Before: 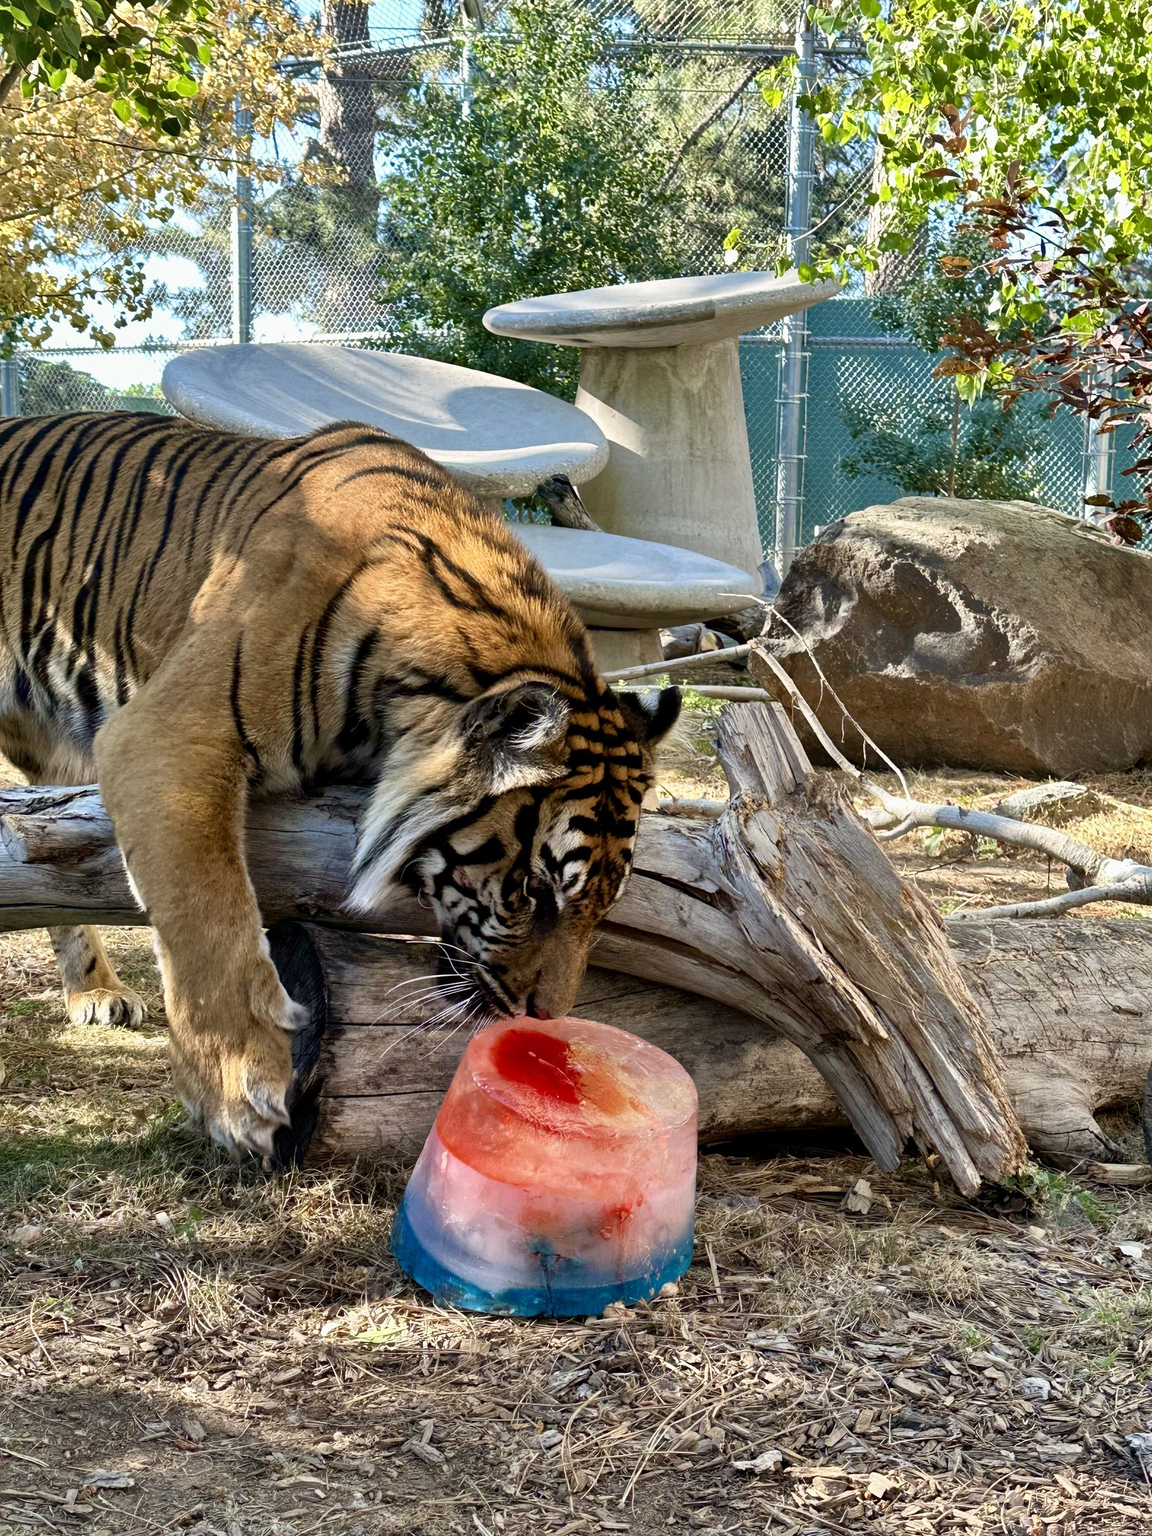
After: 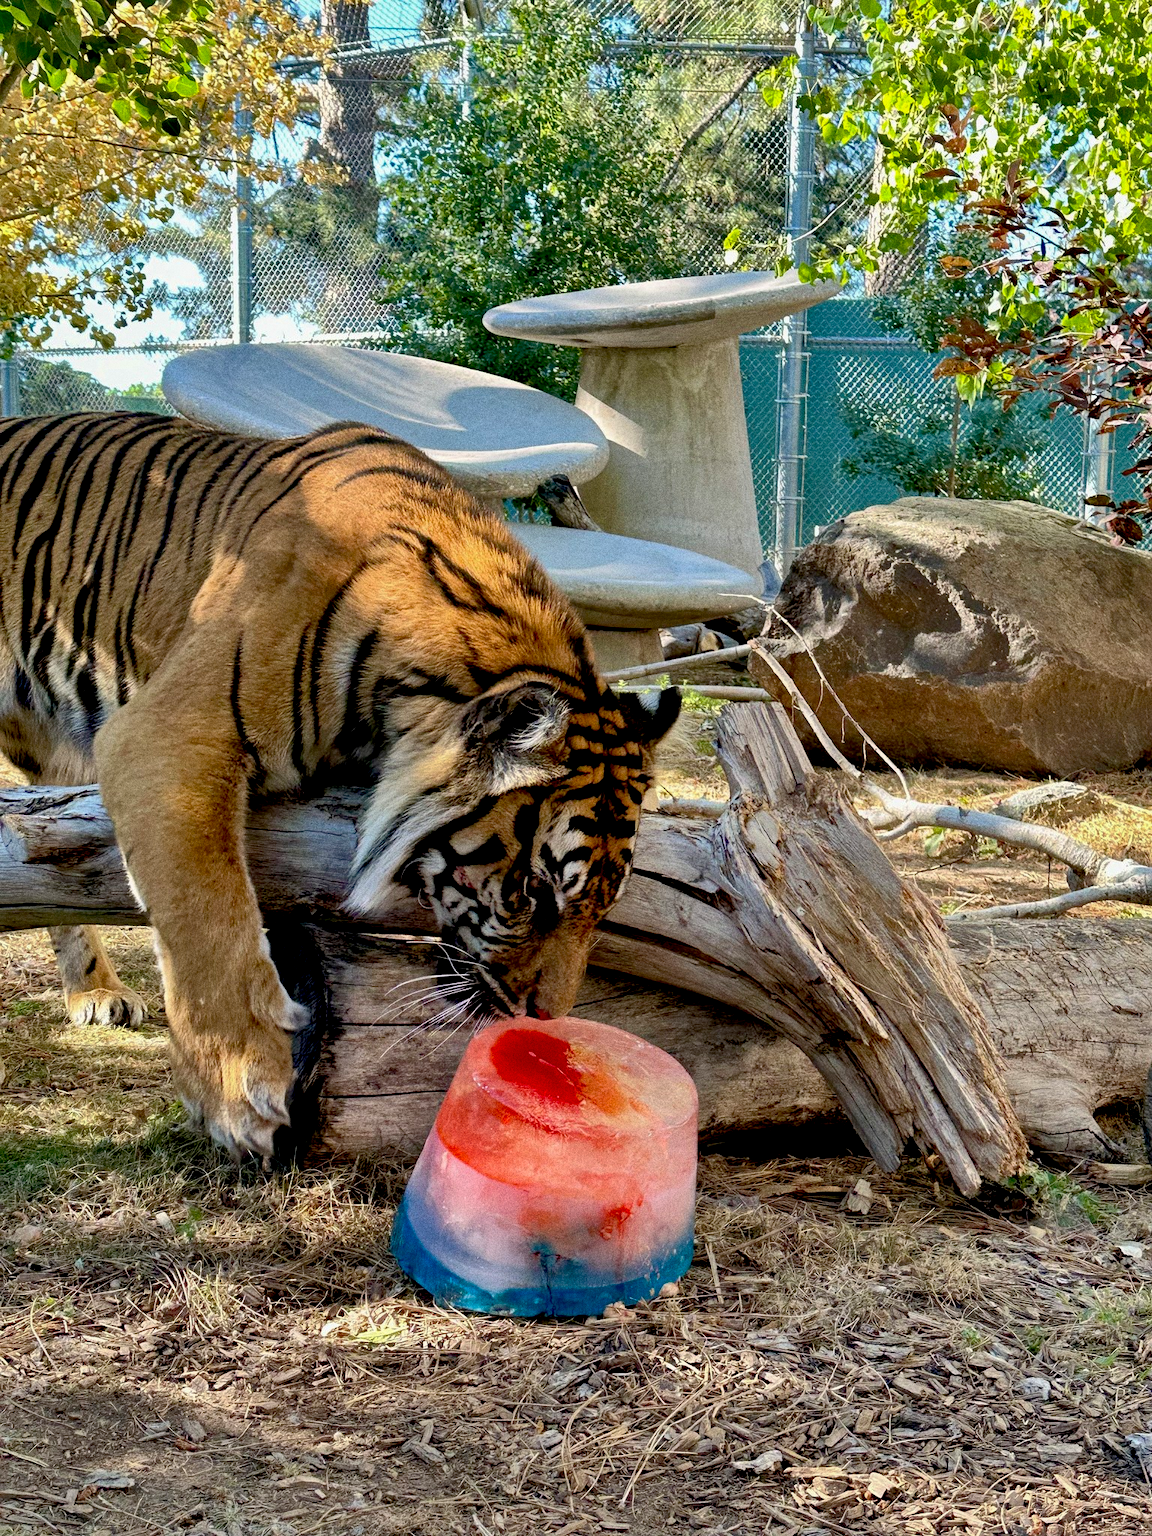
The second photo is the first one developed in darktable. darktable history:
exposure: black level correction 0.012, compensate highlight preservation false
grain: coarseness 0.09 ISO, strength 40%
shadows and highlights: shadows 40, highlights -60
